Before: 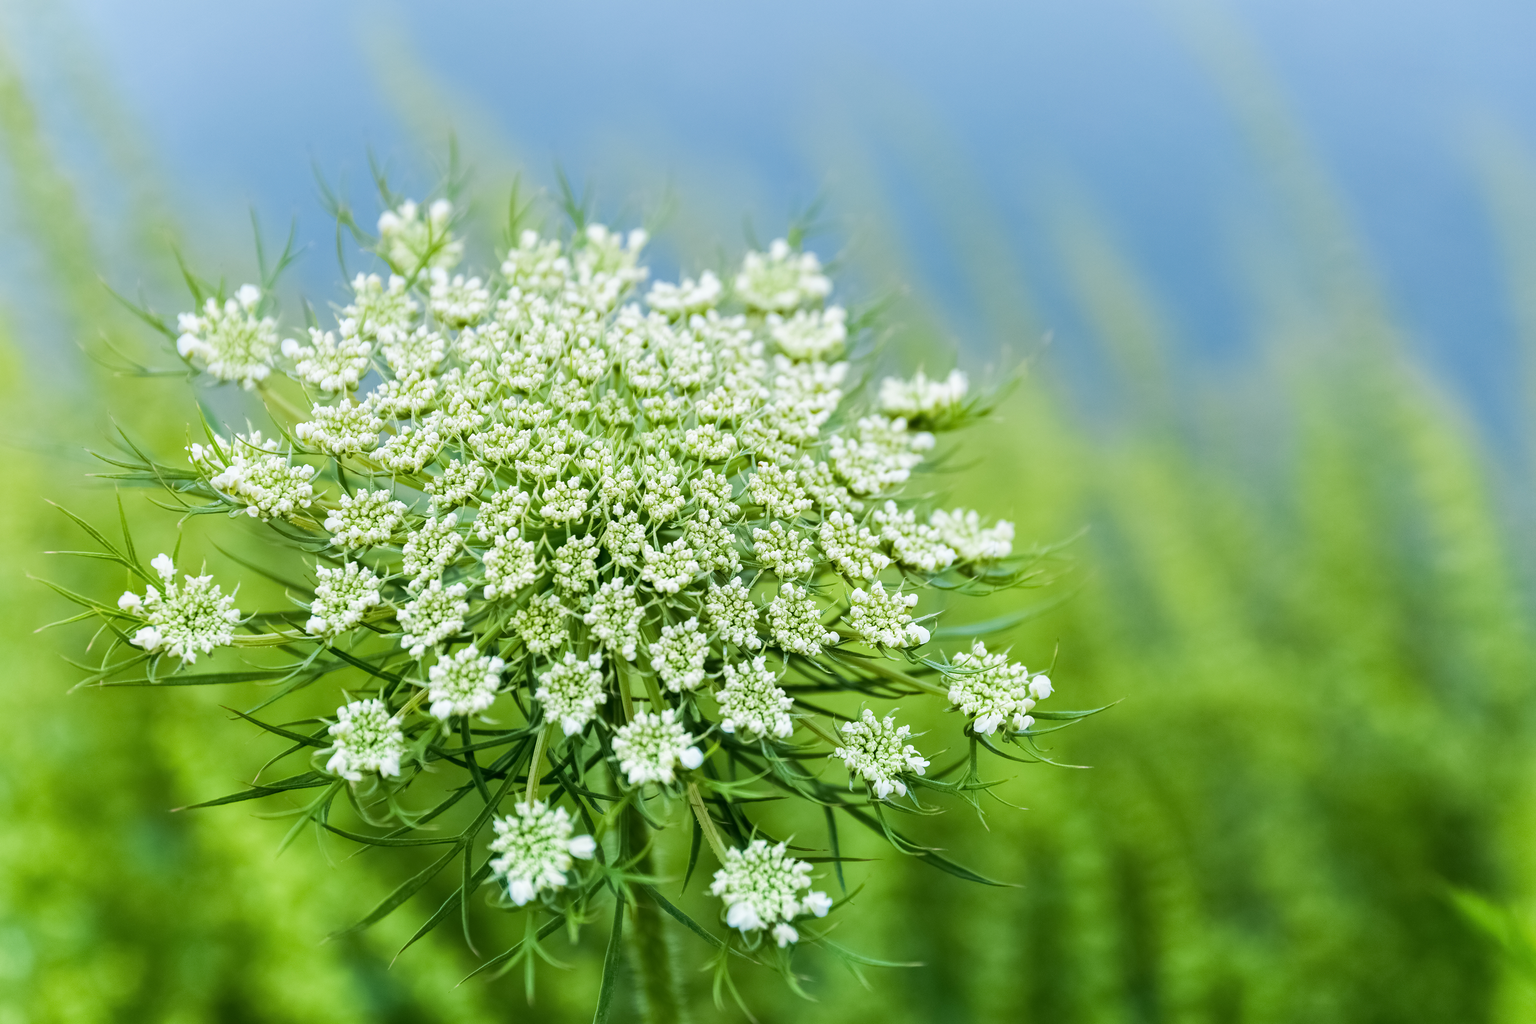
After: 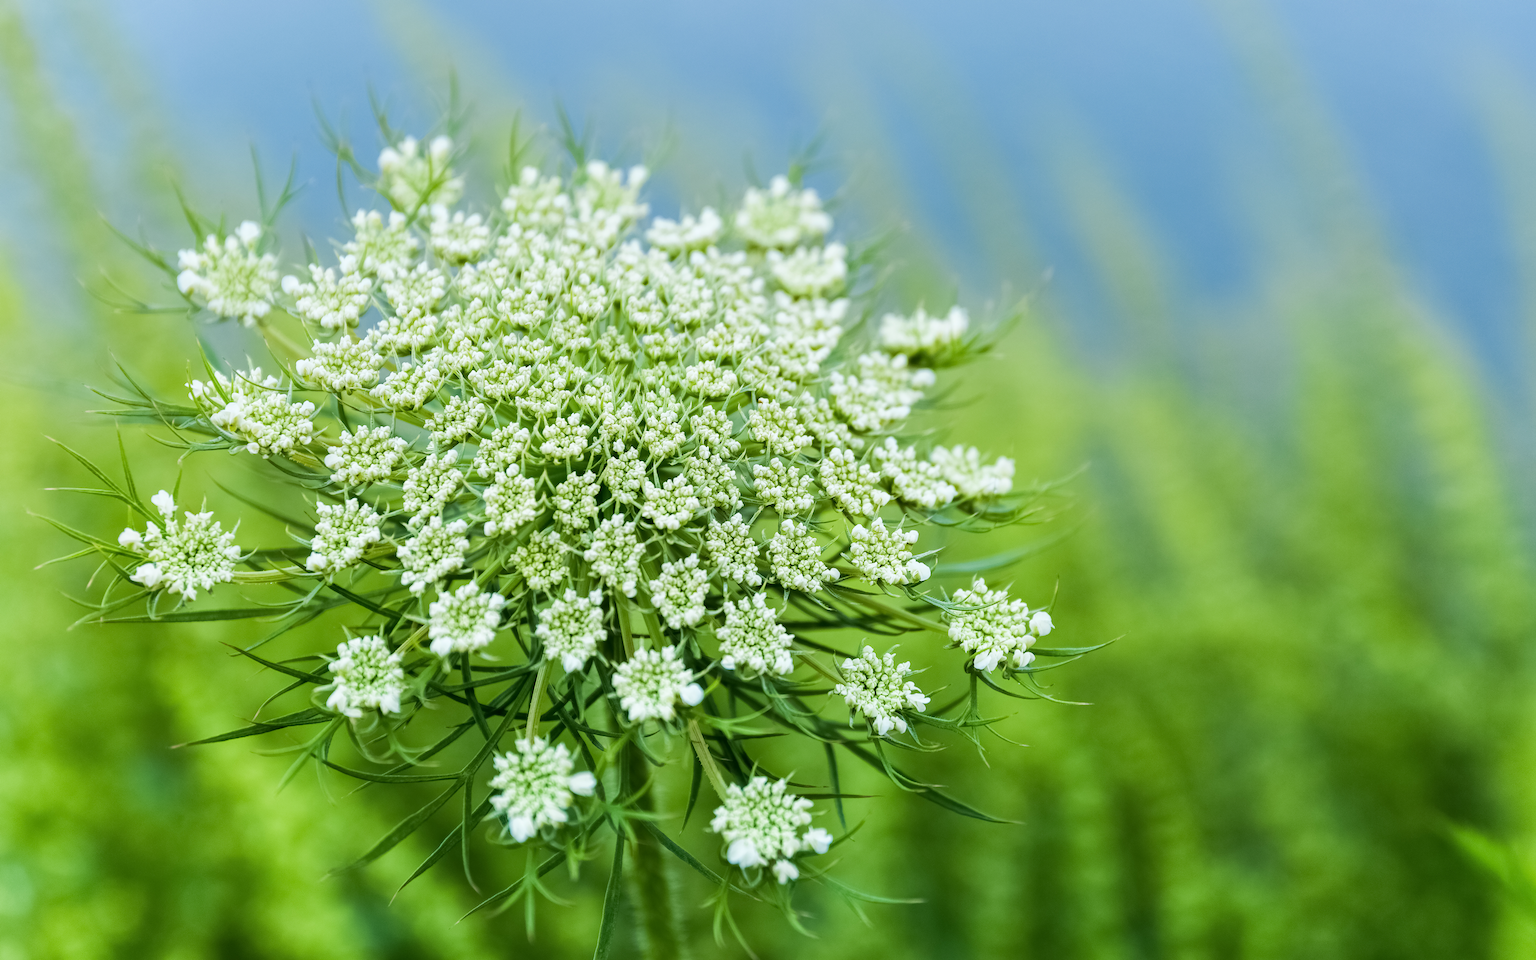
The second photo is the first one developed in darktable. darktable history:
exposure: compensate highlight preservation false
crop and rotate: top 6.25%
white balance: red 0.978, blue 0.999
